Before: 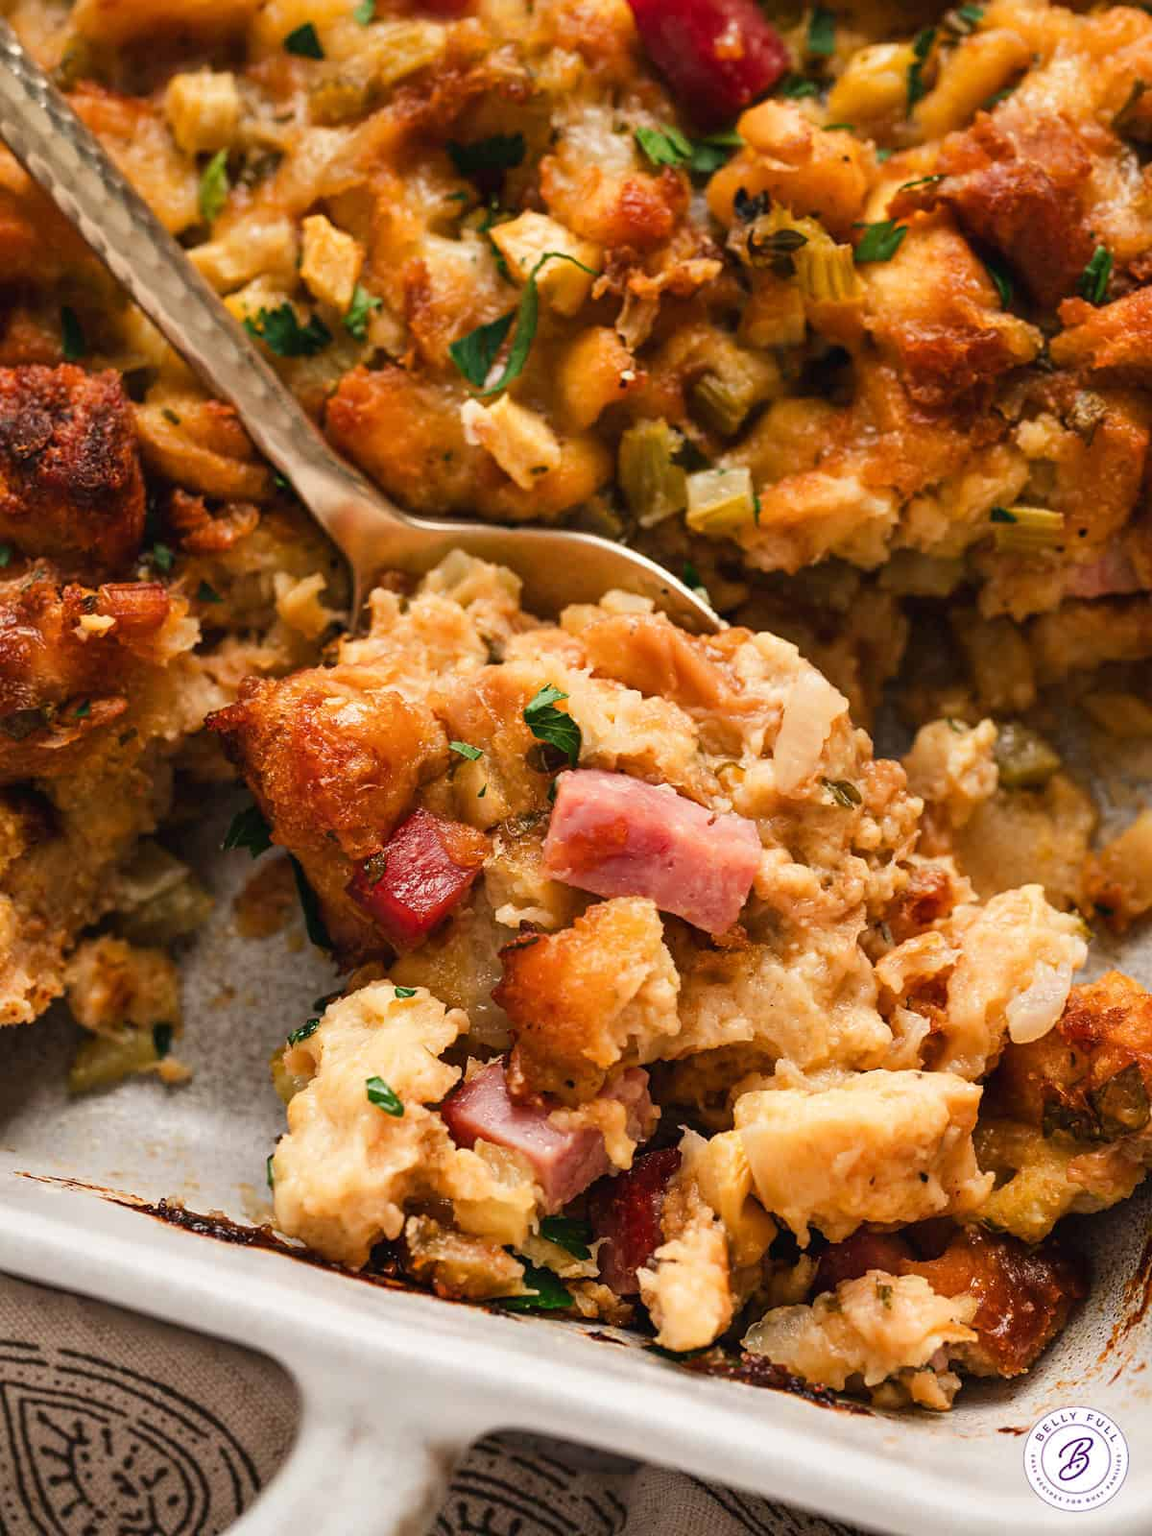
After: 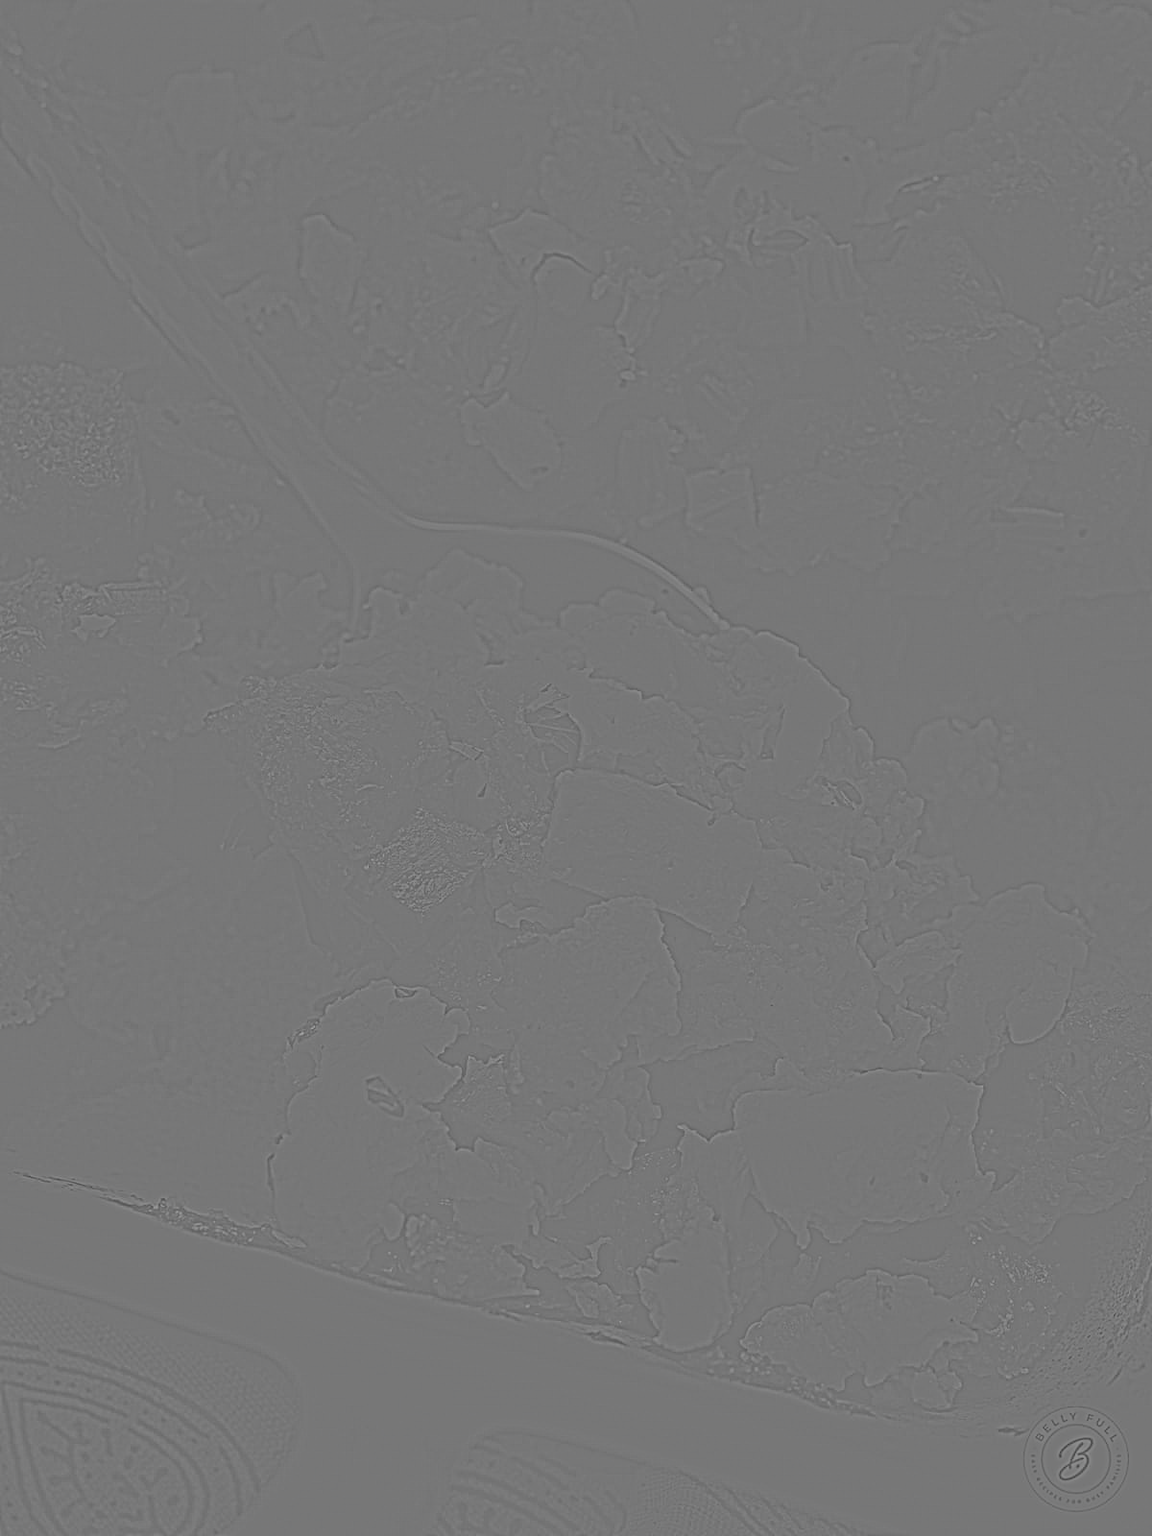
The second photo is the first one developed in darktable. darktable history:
highpass: sharpness 5.84%, contrast boost 8.44%
color correction: highlights a* 0.003, highlights b* -0.283
